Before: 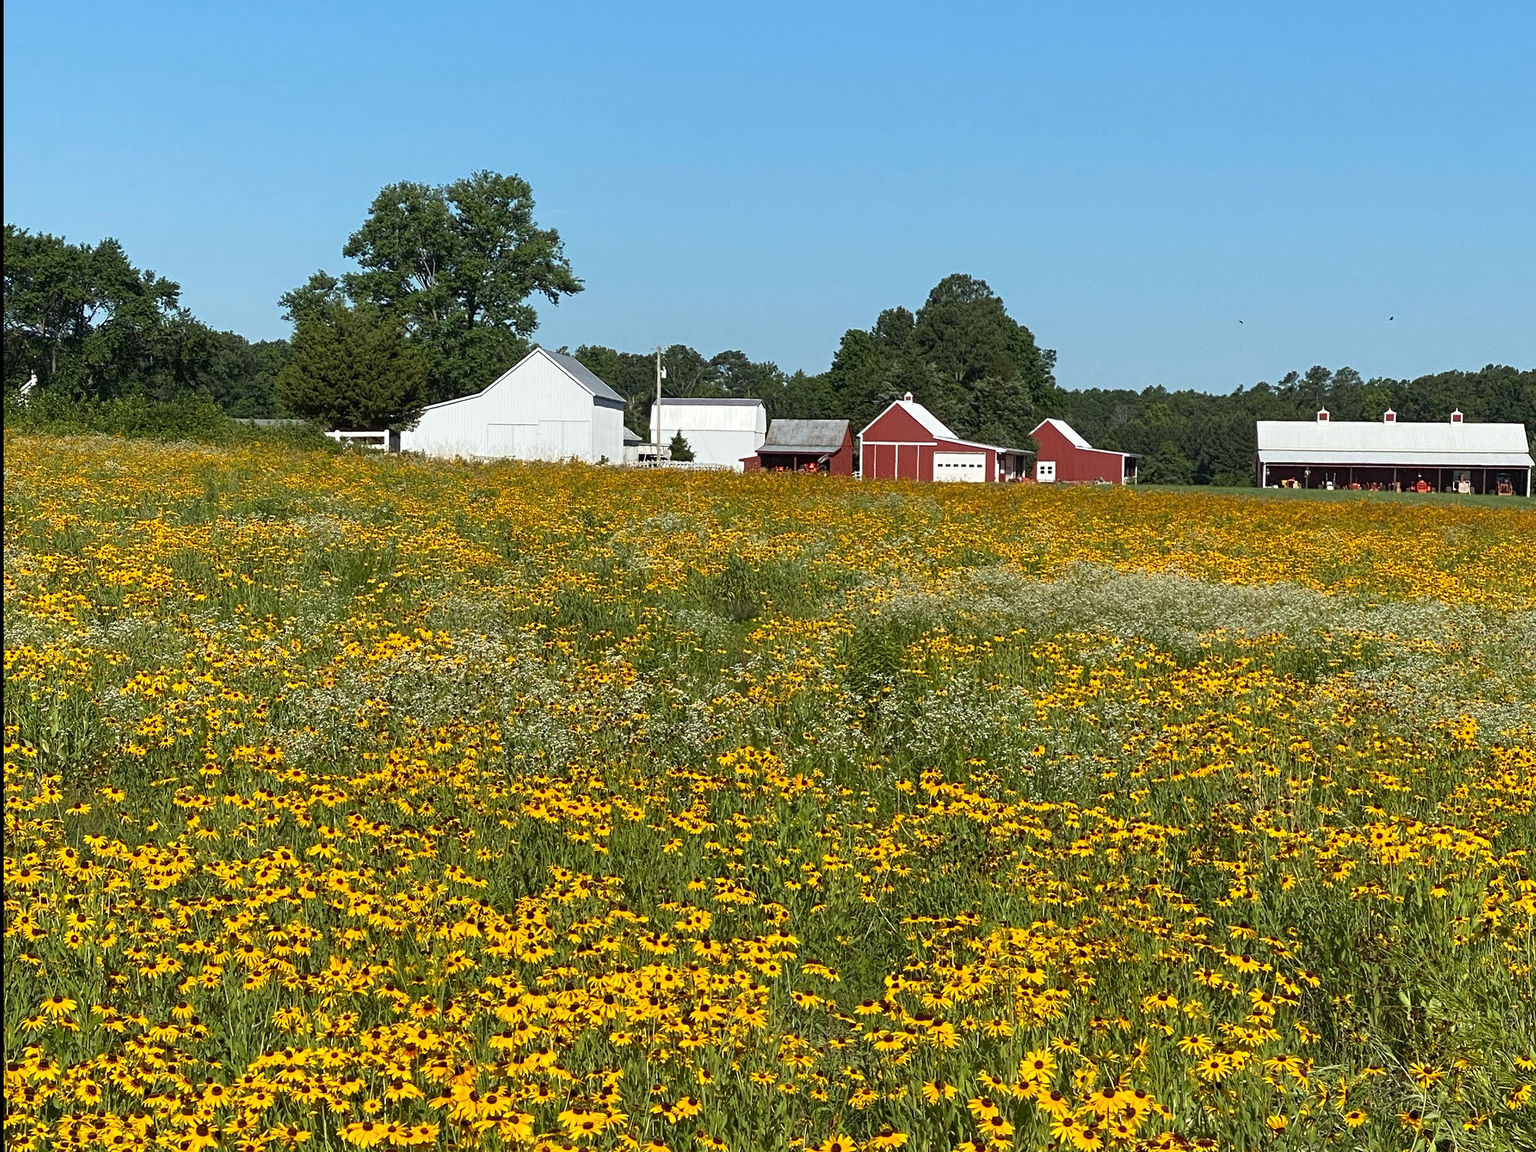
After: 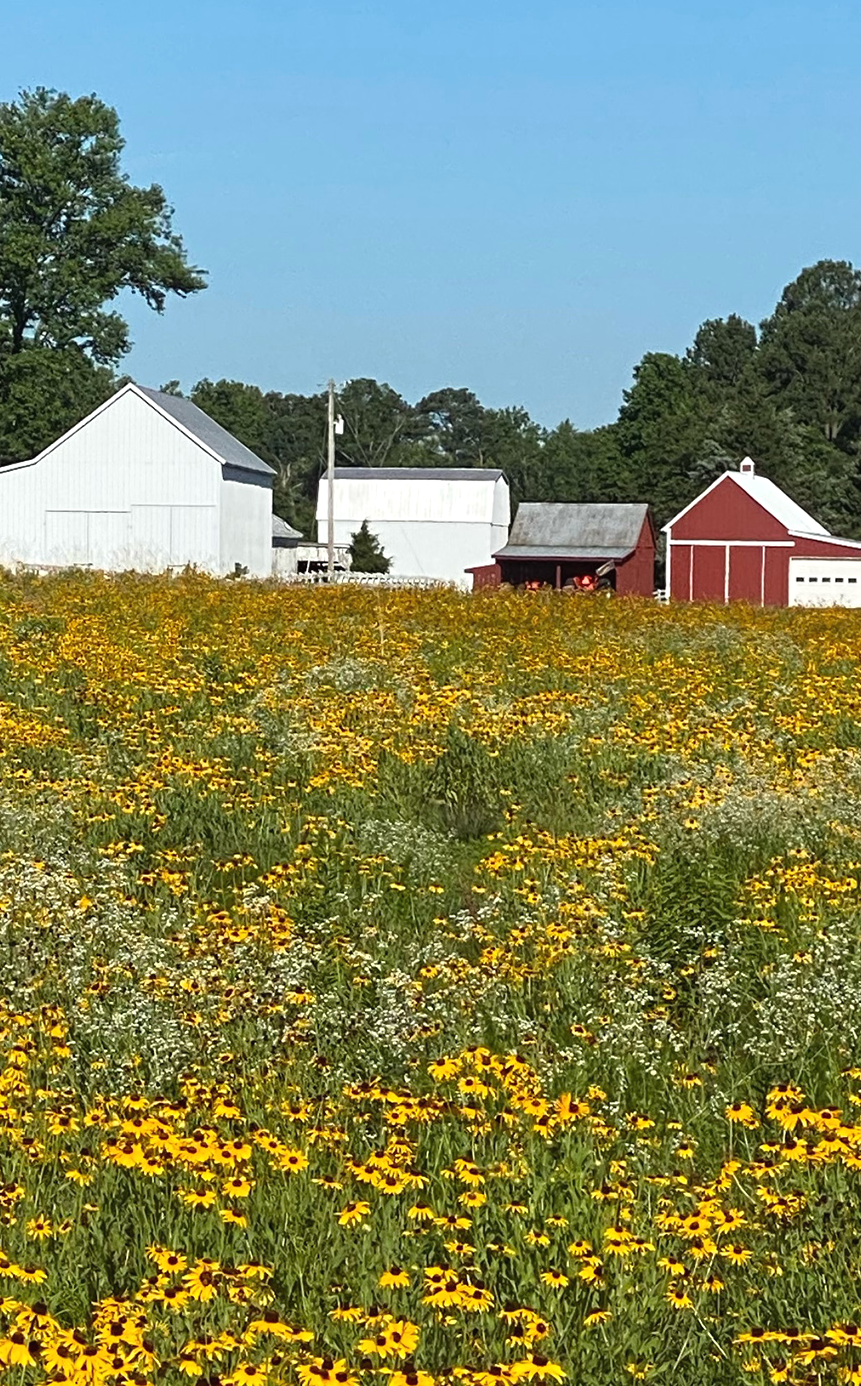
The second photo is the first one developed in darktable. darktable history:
crop and rotate: left 29.971%, top 10.246%, right 36.366%, bottom 17.539%
exposure: black level correction -0.001, exposure 0.08 EV, compensate highlight preservation false
